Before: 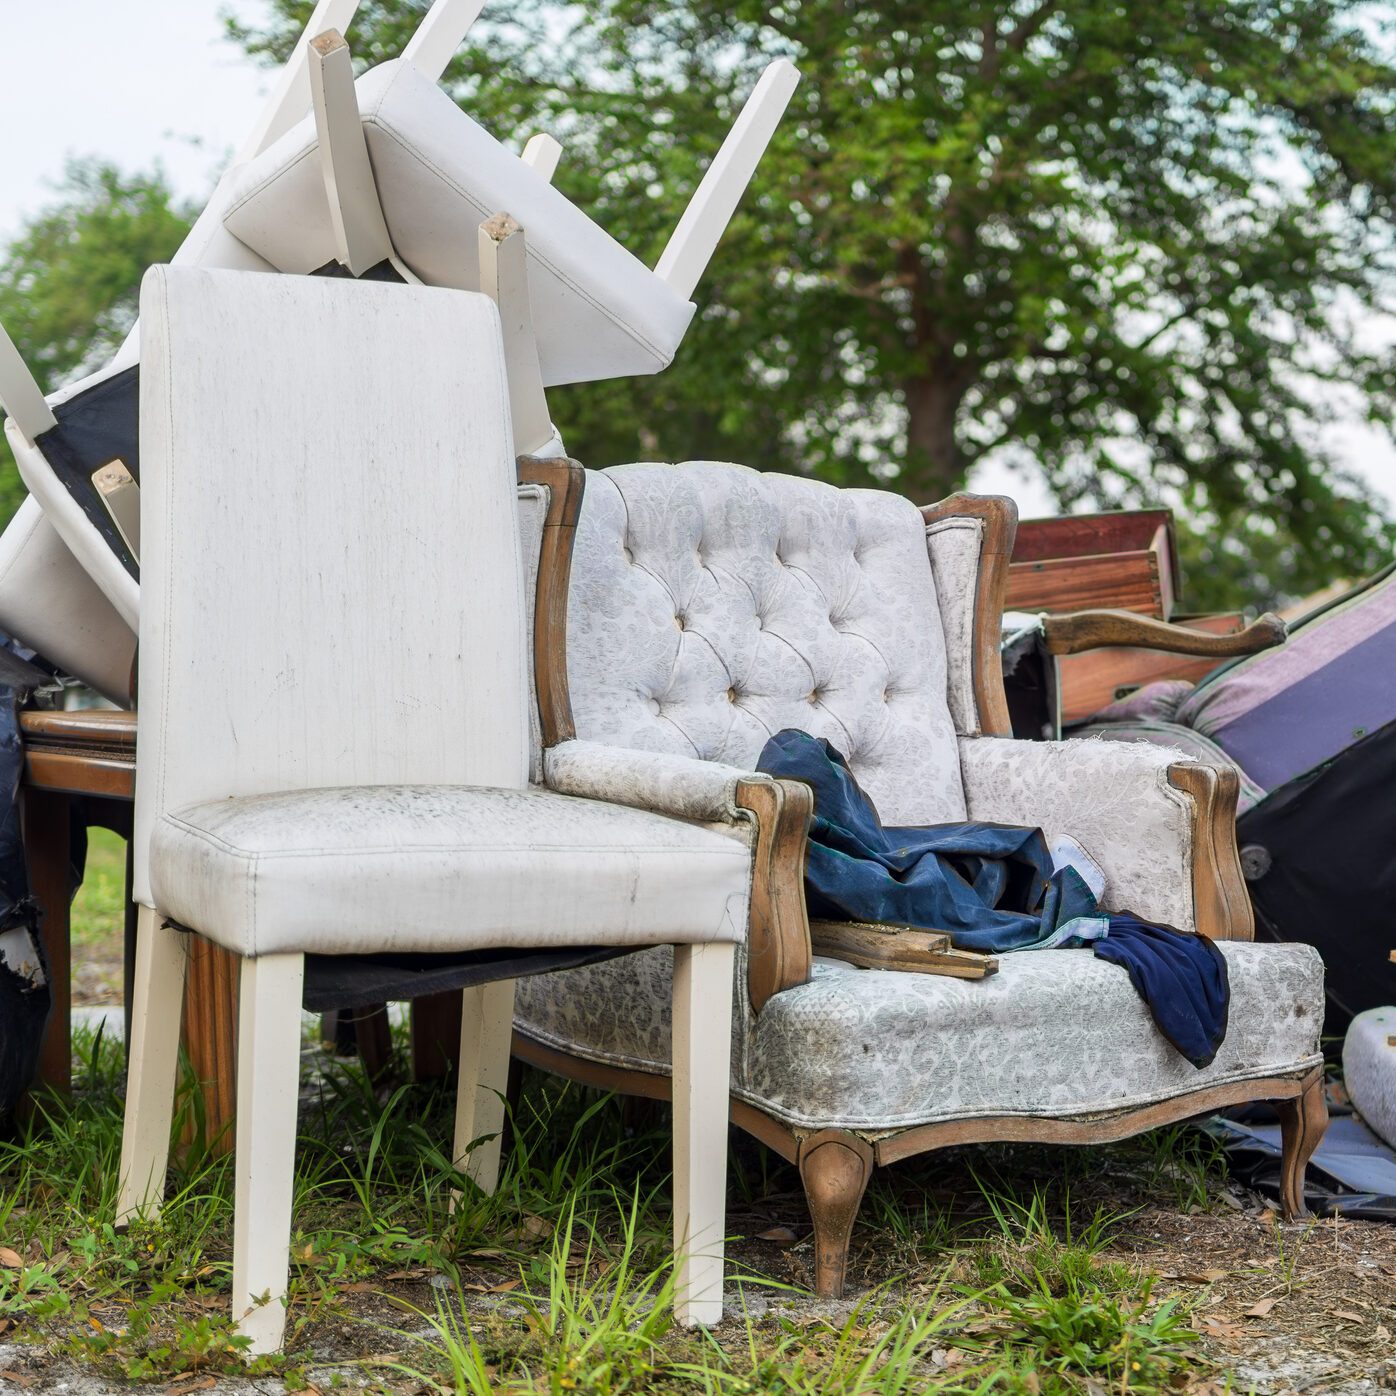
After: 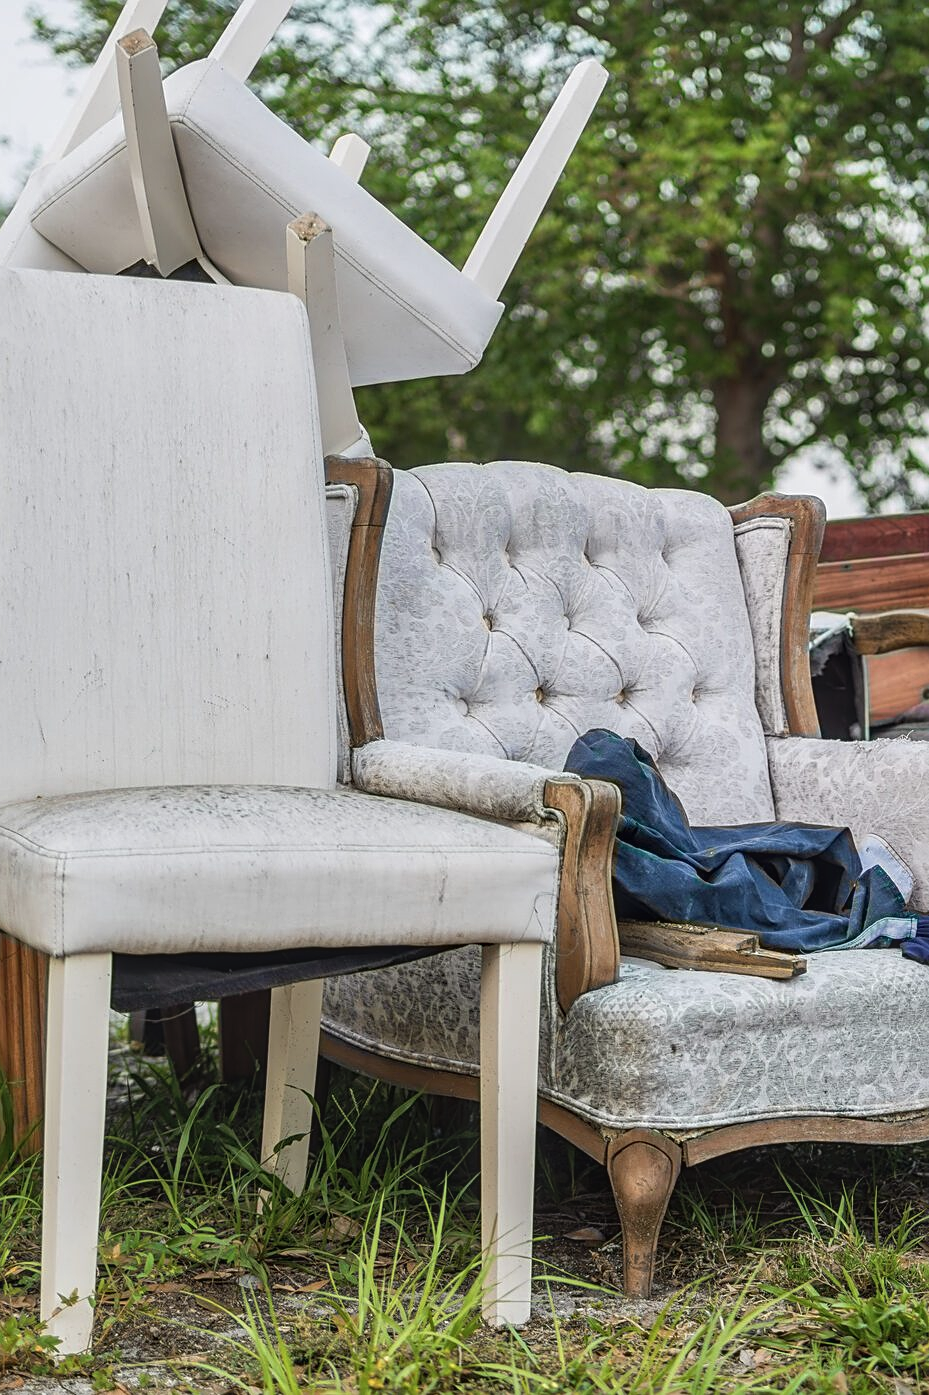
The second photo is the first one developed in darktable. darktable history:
local contrast: on, module defaults
sharpen: on, module defaults
crop and rotate: left 13.811%, right 19.607%
contrast brightness saturation: contrast -0.095, saturation -0.105
shadows and highlights: shadows 36.99, highlights -27.52, soften with gaussian
